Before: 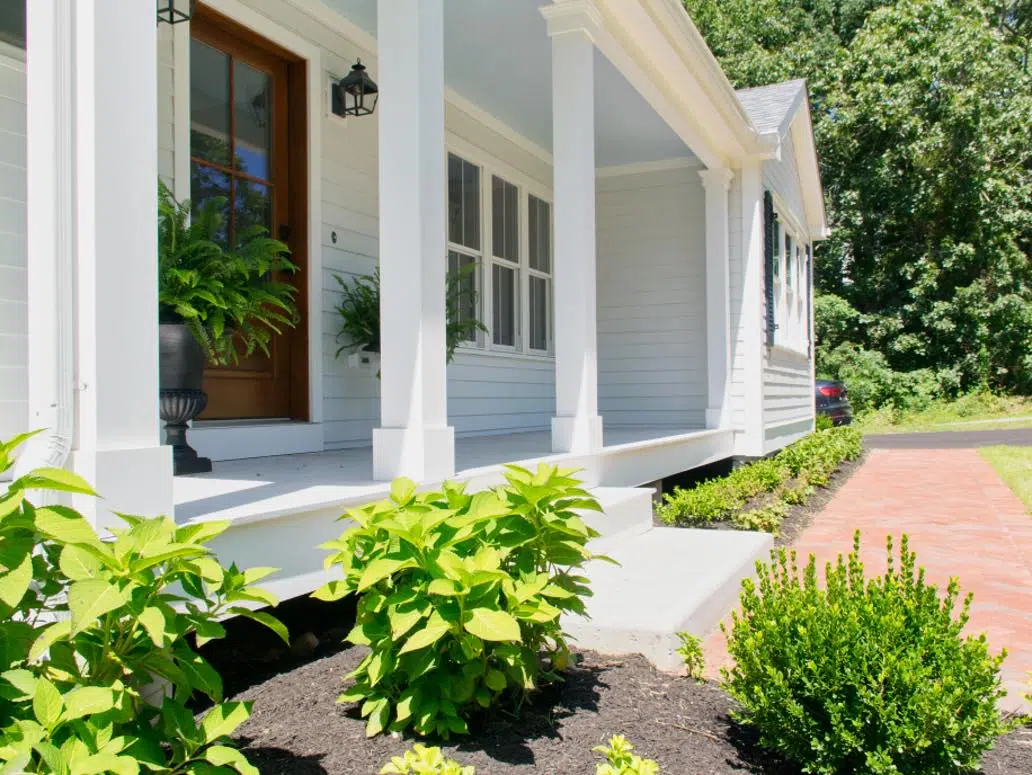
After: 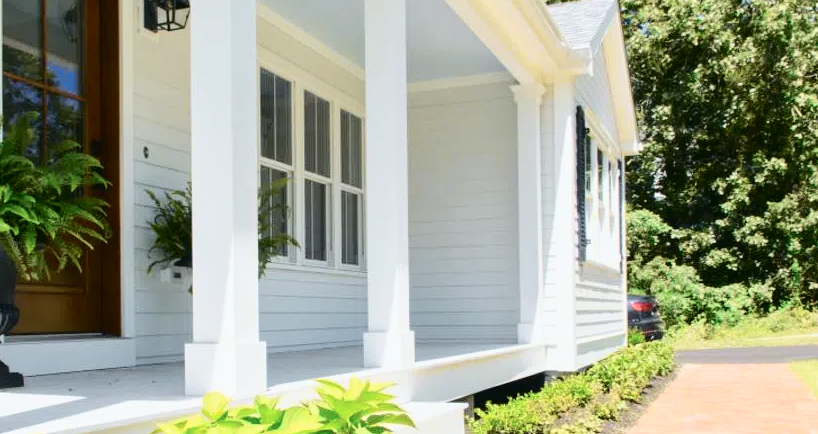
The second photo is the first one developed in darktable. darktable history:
crop: left 18.296%, top 11.082%, right 2.439%, bottom 32.872%
tone curve: curves: ch0 [(0, 0.023) (0.087, 0.065) (0.184, 0.168) (0.45, 0.54) (0.57, 0.683) (0.722, 0.825) (0.877, 0.948) (1, 1)]; ch1 [(0, 0) (0.388, 0.369) (0.44, 0.45) (0.495, 0.491) (0.534, 0.528) (0.657, 0.655) (1, 1)]; ch2 [(0, 0) (0.353, 0.317) (0.408, 0.427) (0.5, 0.497) (0.534, 0.544) (0.576, 0.605) (0.625, 0.631) (1, 1)], color space Lab, independent channels, preserve colors none
